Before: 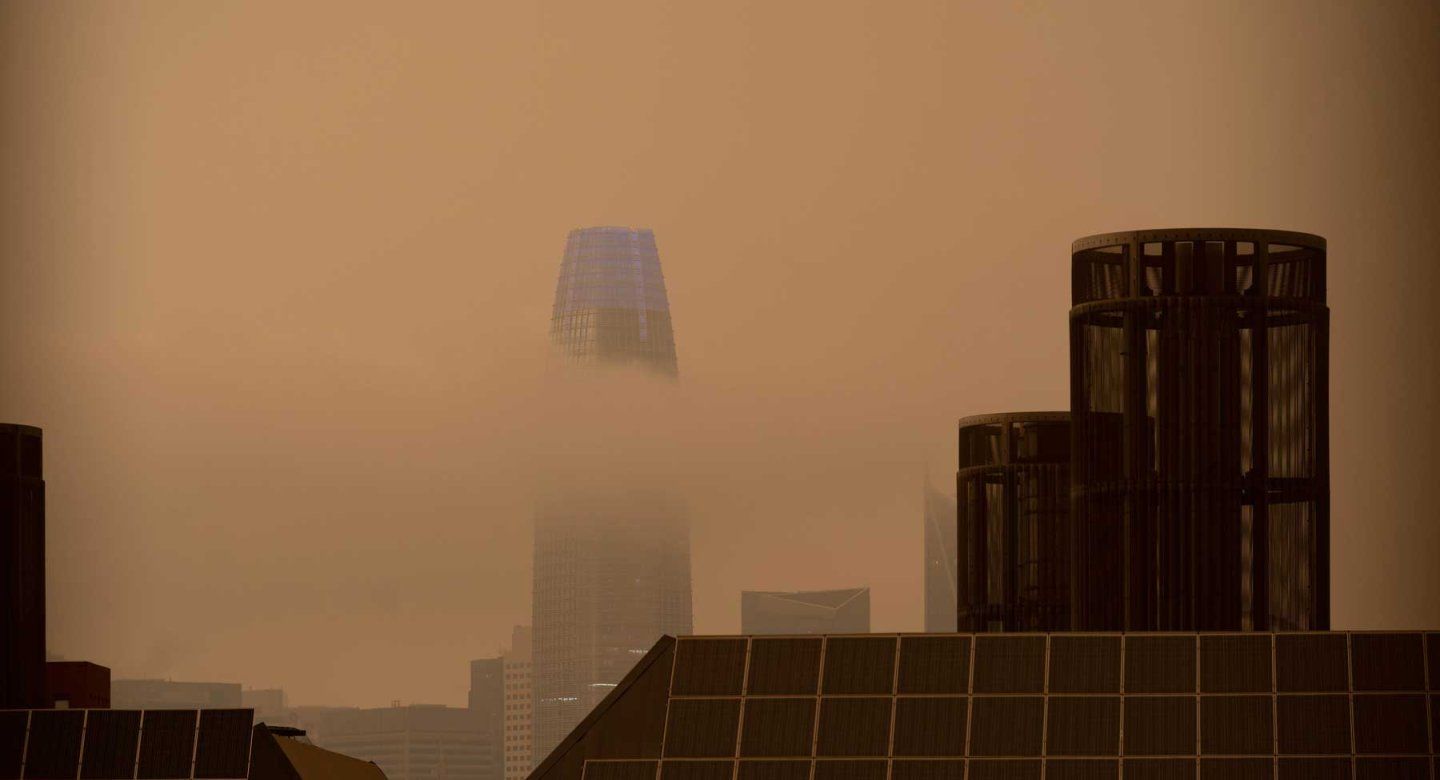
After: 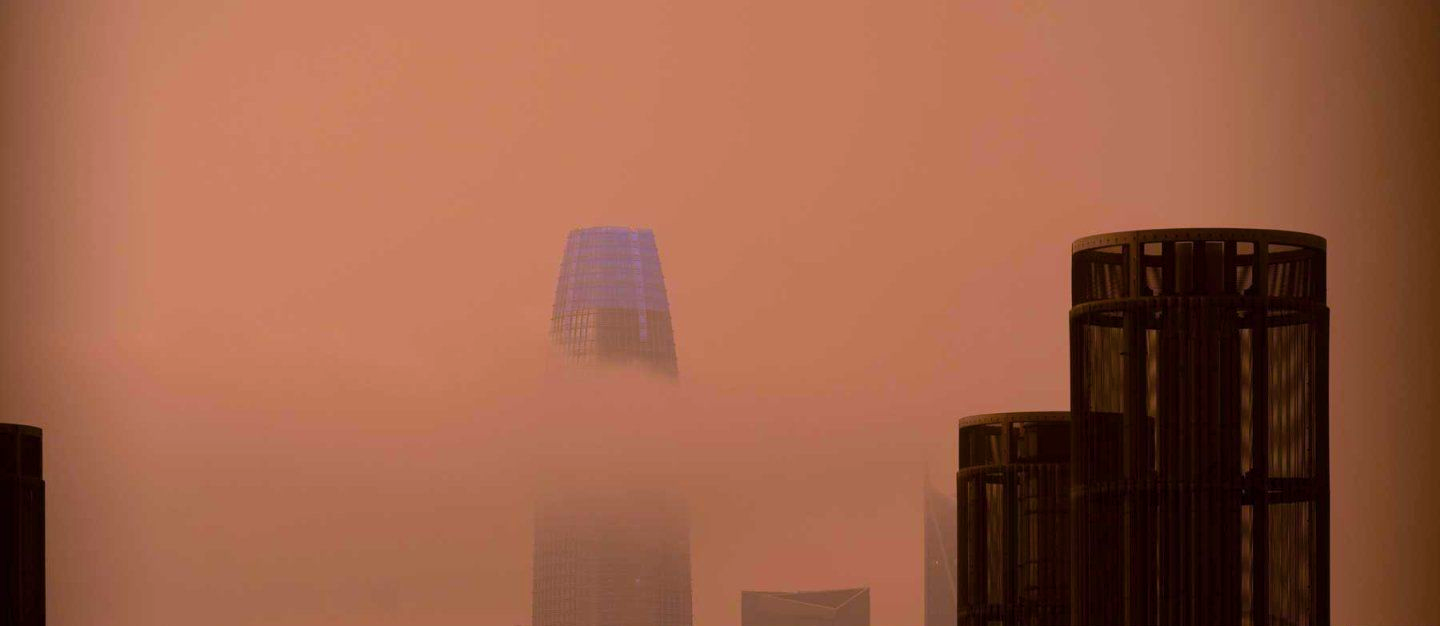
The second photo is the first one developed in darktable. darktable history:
color balance rgb: perceptual saturation grading › global saturation 25%, global vibrance 20%
crop: bottom 19.644%
color correction: highlights a* 15.46, highlights b* -20.56
